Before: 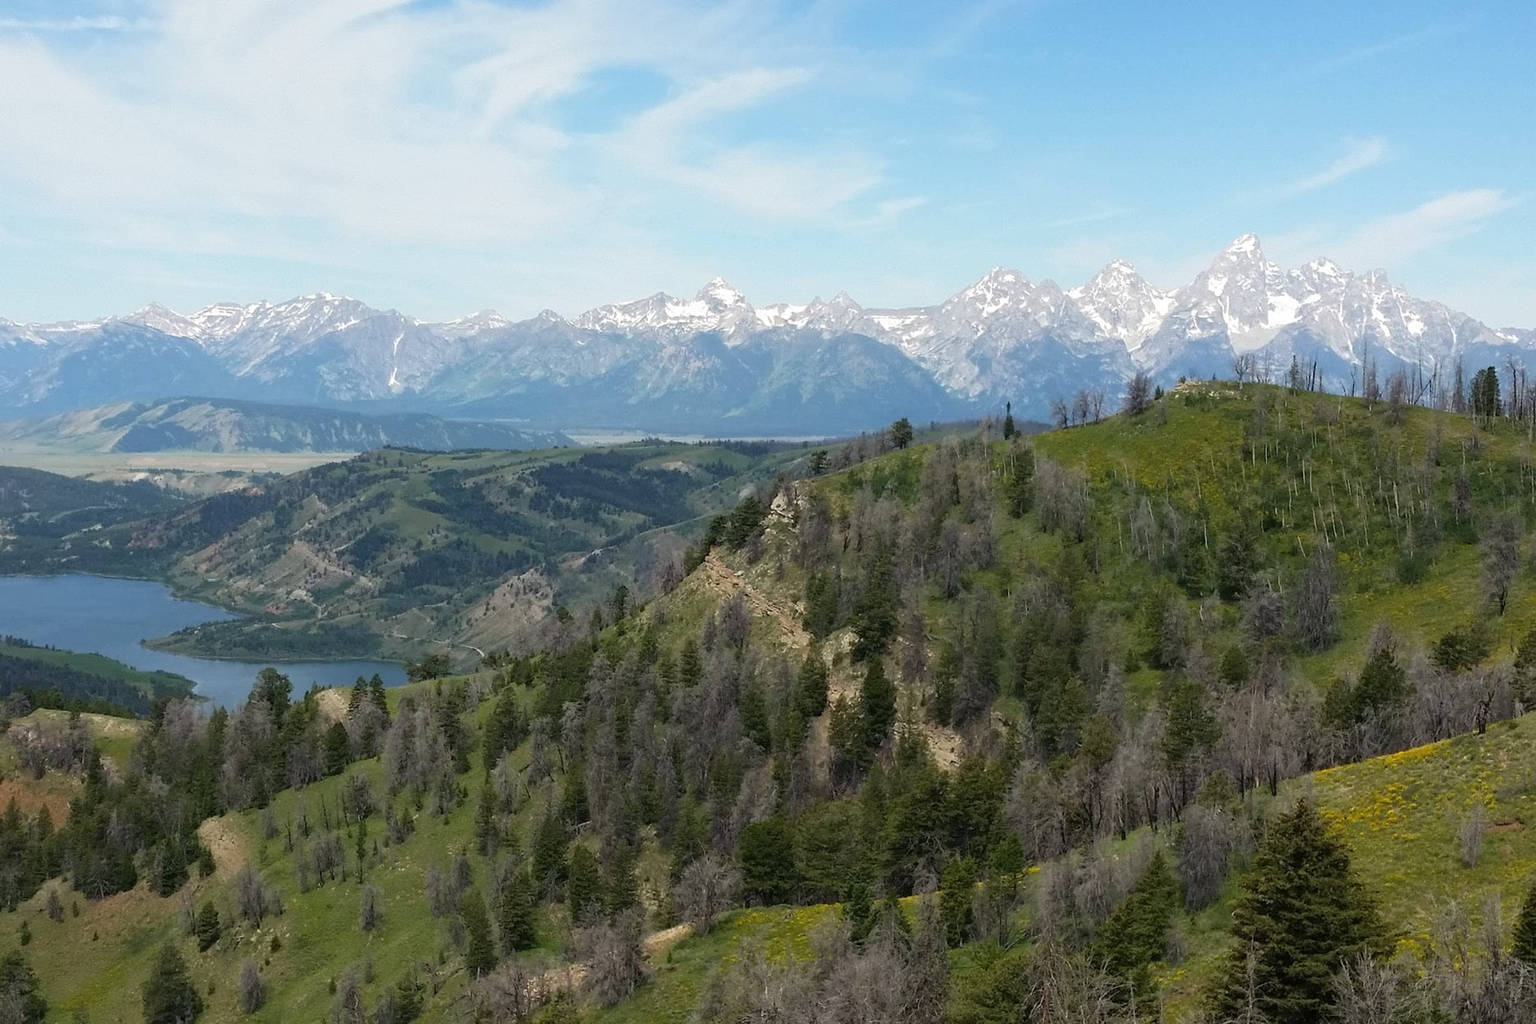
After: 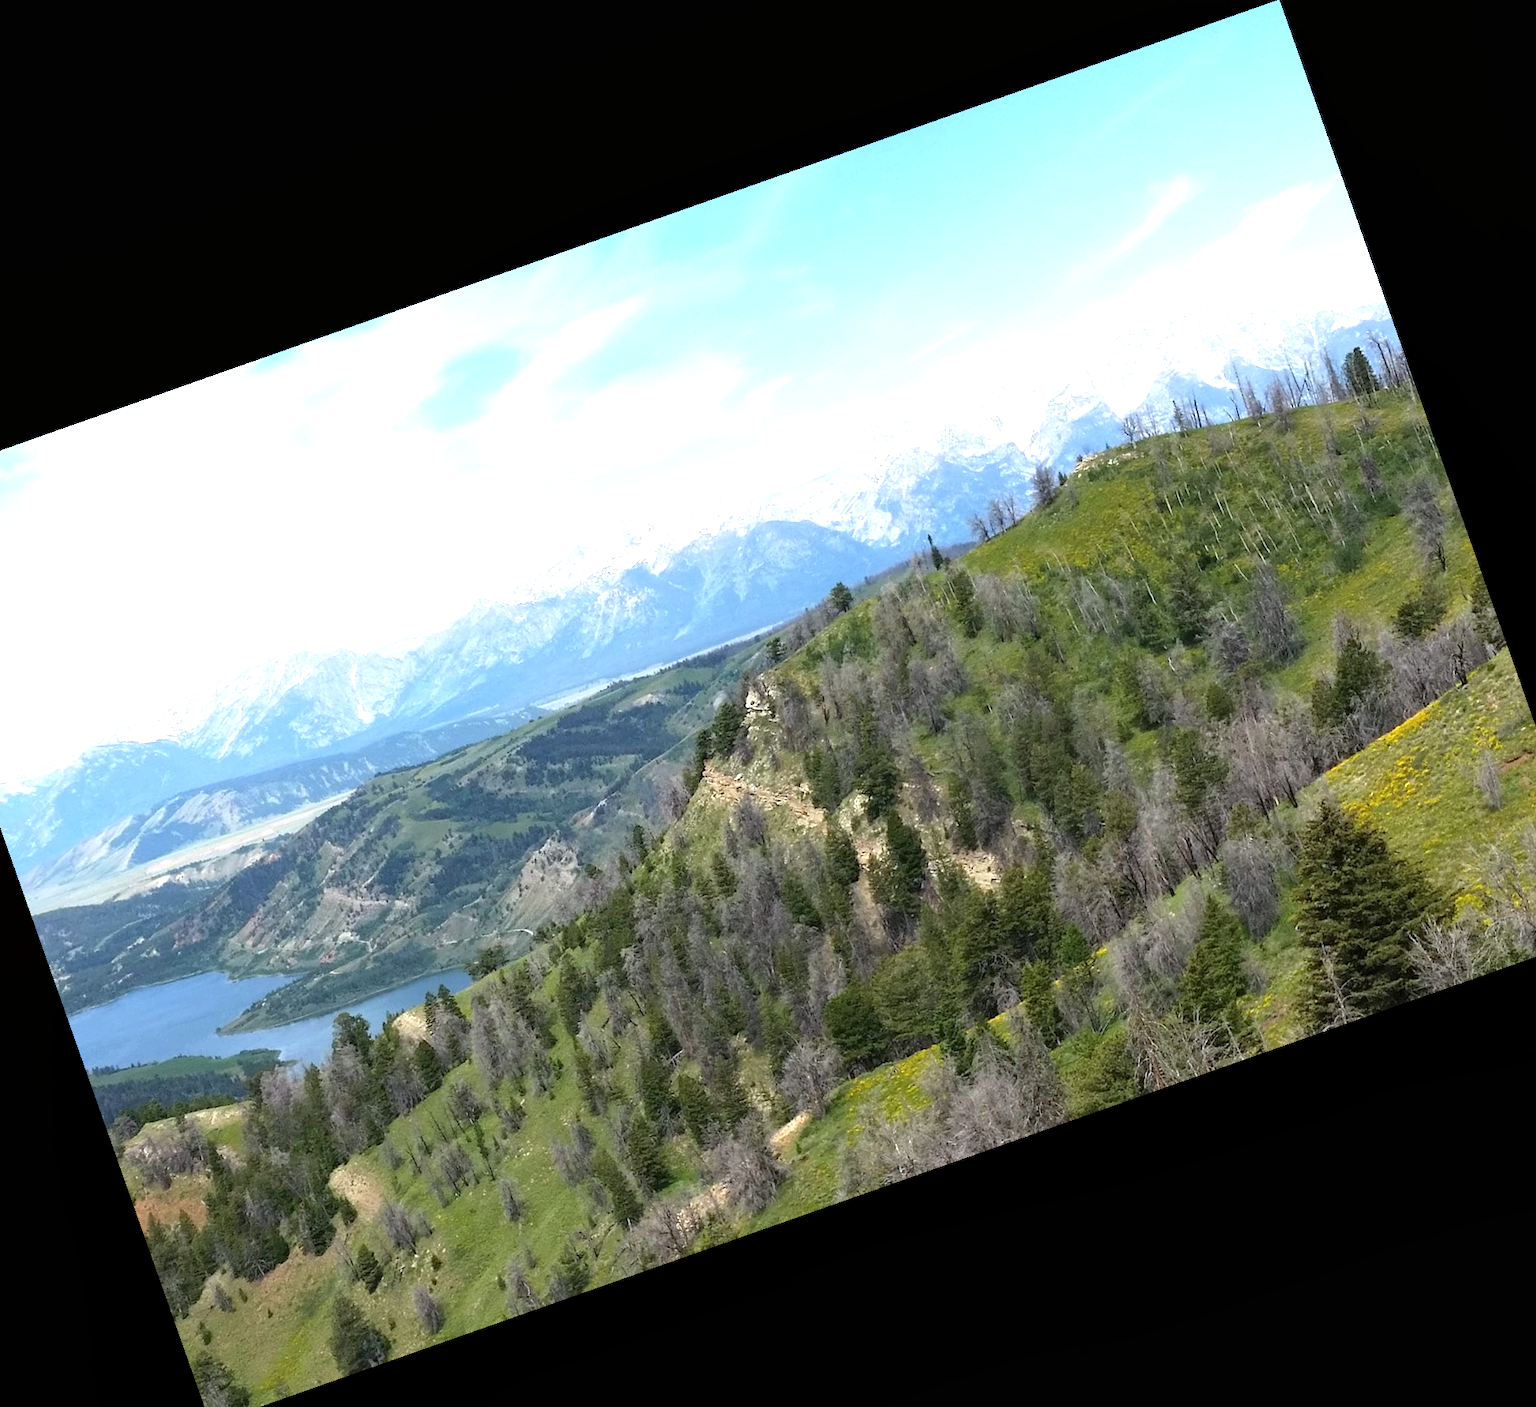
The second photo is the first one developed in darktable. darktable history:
exposure: black level correction 0, exposure 1 EV, compensate exposure bias true, compensate highlight preservation false
crop and rotate: angle 19.43°, left 6.812%, right 4.125%, bottom 1.087%
contrast equalizer: octaves 7, y [[0.6 ×6], [0.55 ×6], [0 ×6], [0 ×6], [0 ×6]], mix 0.15
white balance: red 0.976, blue 1.04
